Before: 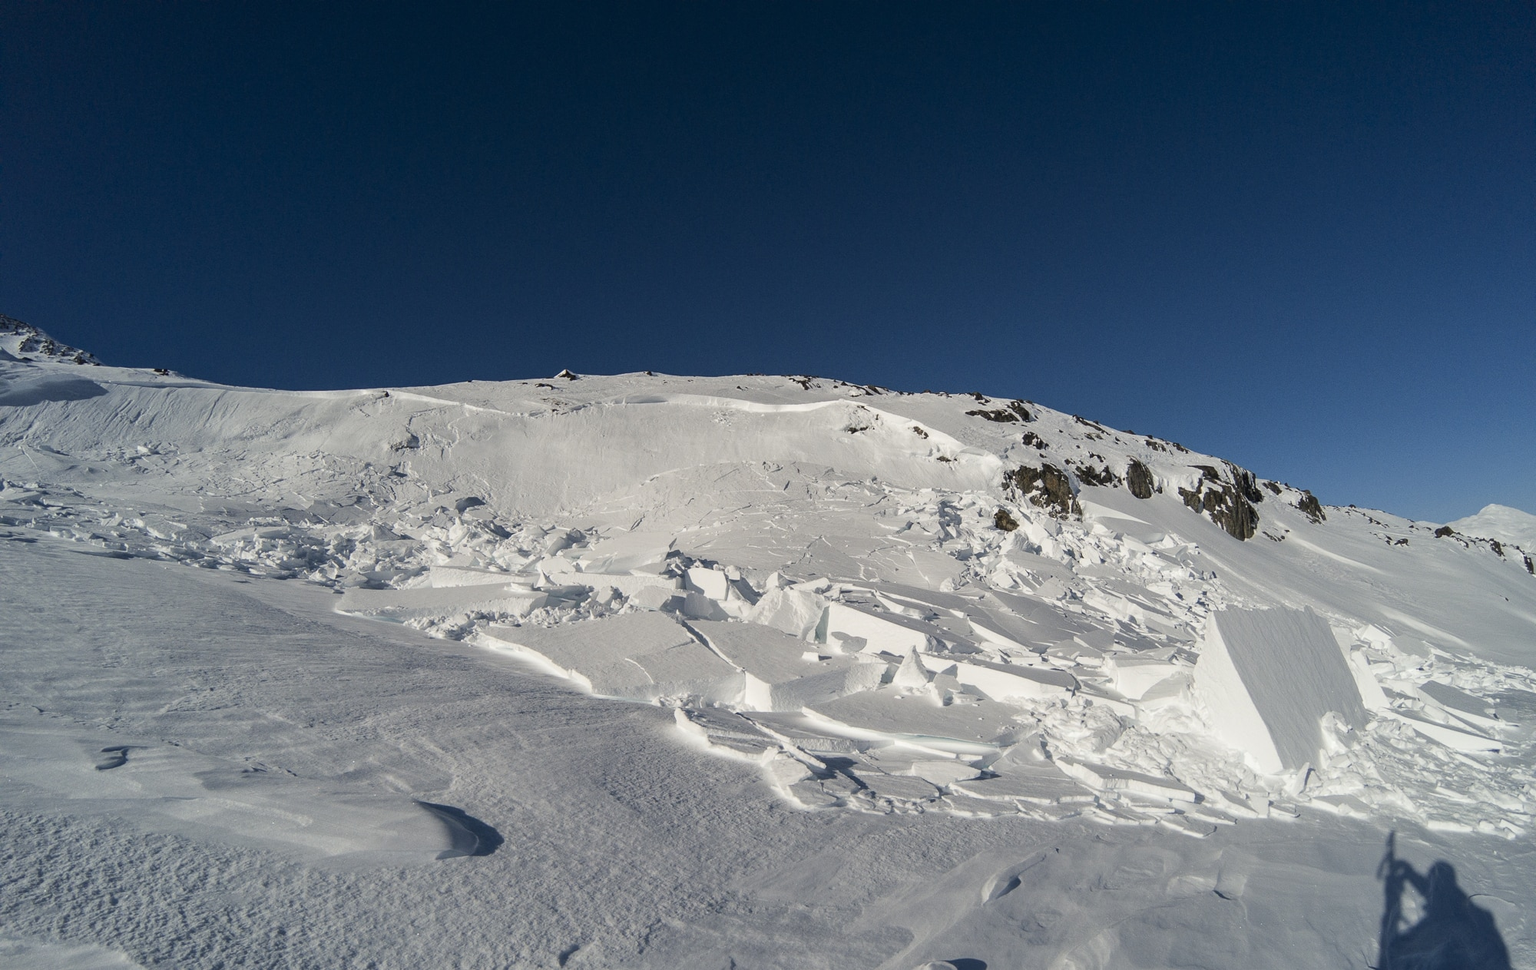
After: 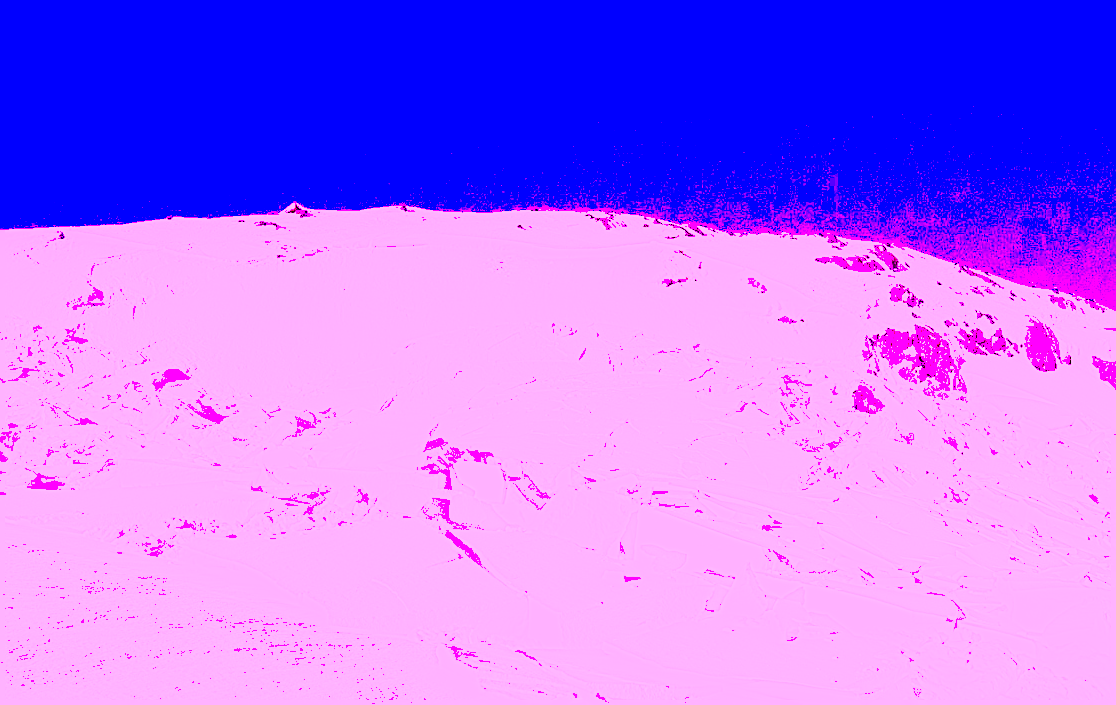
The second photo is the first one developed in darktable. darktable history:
crop and rotate: left 22.13%, top 22.054%, right 22.026%, bottom 22.102%
exposure: black level correction -0.008, exposure 0.067 EV, compensate highlight preservation false
white balance: red 8, blue 8
color balance rgb: shadows fall-off 101%, linear chroma grading › mid-tones 7.63%, perceptual saturation grading › mid-tones 11.68%, mask middle-gray fulcrum 22.45%, global vibrance 10.11%, saturation formula JzAzBz (2021)
sharpen: on, module defaults
shadows and highlights: shadows 32.83, highlights -47.7, soften with gaussian
rgb curve: curves: ch0 [(0, 0) (0.21, 0.15) (0.24, 0.21) (0.5, 0.75) (0.75, 0.96) (0.89, 0.99) (1, 1)]; ch1 [(0, 0.02) (0.21, 0.13) (0.25, 0.2) (0.5, 0.67) (0.75, 0.9) (0.89, 0.97) (1, 1)]; ch2 [(0, 0.02) (0.21, 0.13) (0.25, 0.2) (0.5, 0.67) (0.75, 0.9) (0.89, 0.97) (1, 1)], compensate middle gray true
tone curve: curves: ch0 [(0, 0) (0.105, 0.068) (0.195, 0.162) (0.283, 0.283) (0.384, 0.404) (0.485, 0.531) (0.638, 0.681) (0.795, 0.879) (1, 0.977)]; ch1 [(0, 0) (0.161, 0.092) (0.35, 0.33) (0.379, 0.401) (0.456, 0.469) (0.504, 0.501) (0.512, 0.523) (0.58, 0.597) (0.635, 0.646) (1, 1)]; ch2 [(0, 0) (0.371, 0.362) (0.437, 0.437) (0.5, 0.5) (0.53, 0.523) (0.56, 0.58) (0.622, 0.606) (1, 1)], color space Lab, independent channels, preserve colors none
